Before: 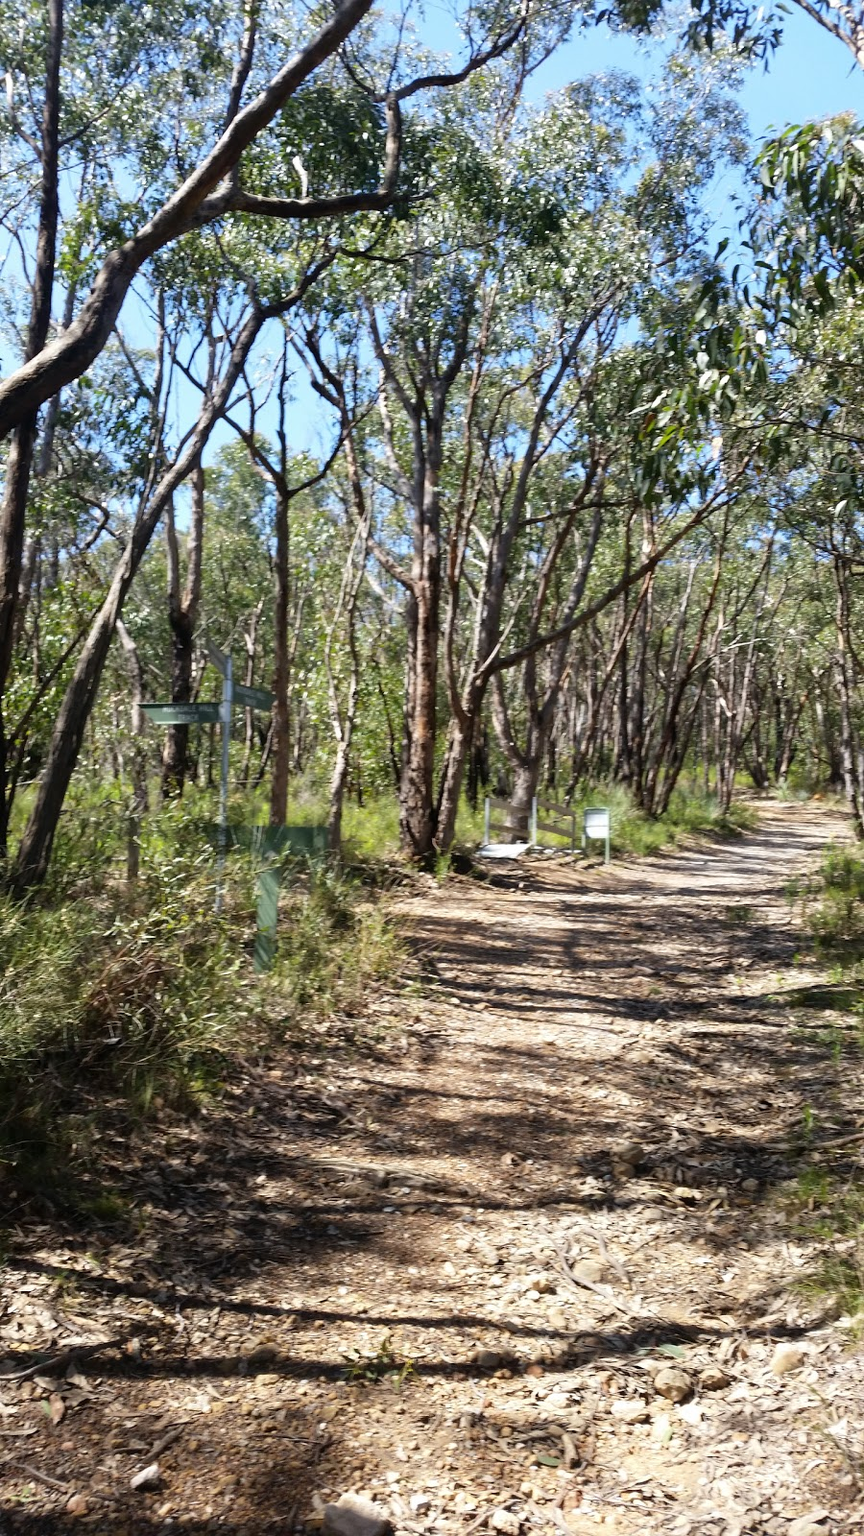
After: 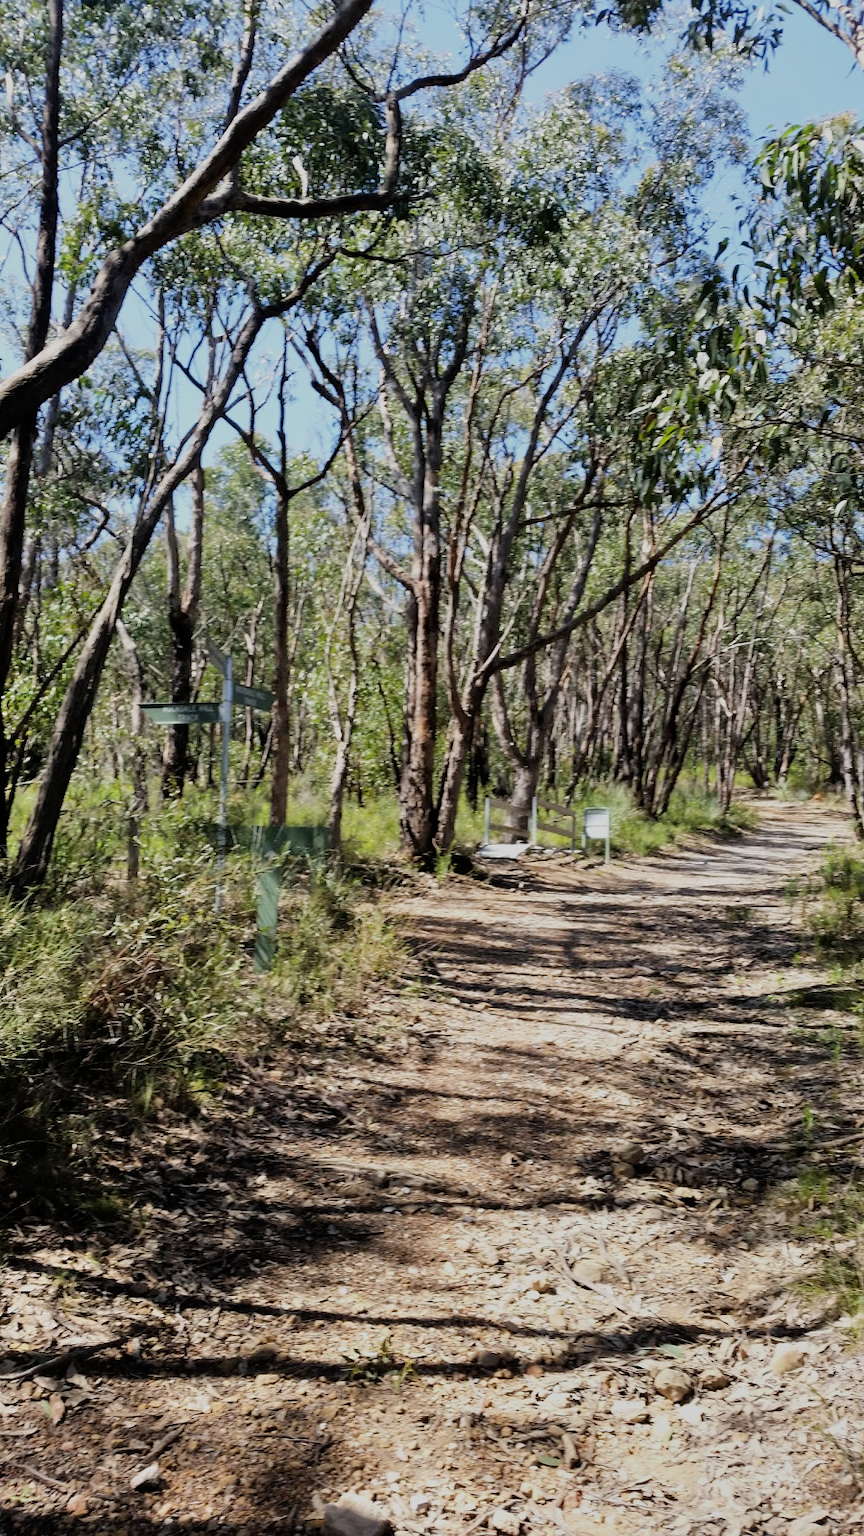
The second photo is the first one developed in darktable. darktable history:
shadows and highlights: soften with gaussian
filmic rgb: black relative exposure -7.65 EV, white relative exposure 4.56 EV, hardness 3.61
